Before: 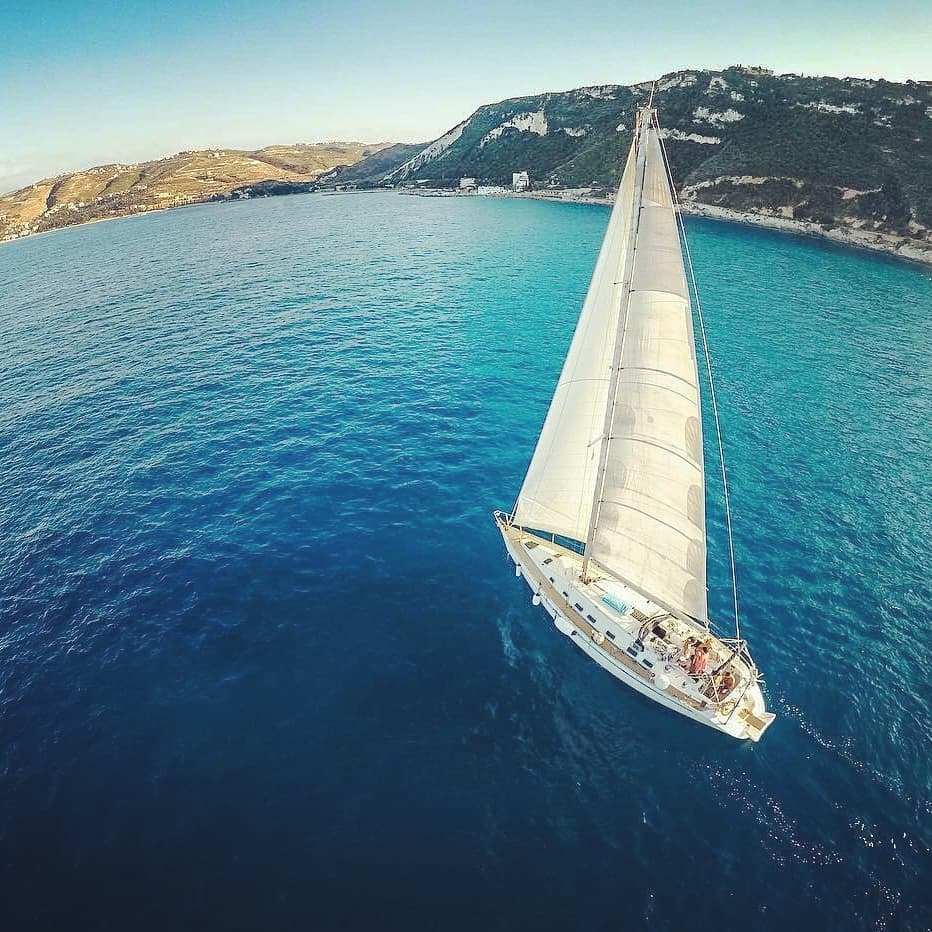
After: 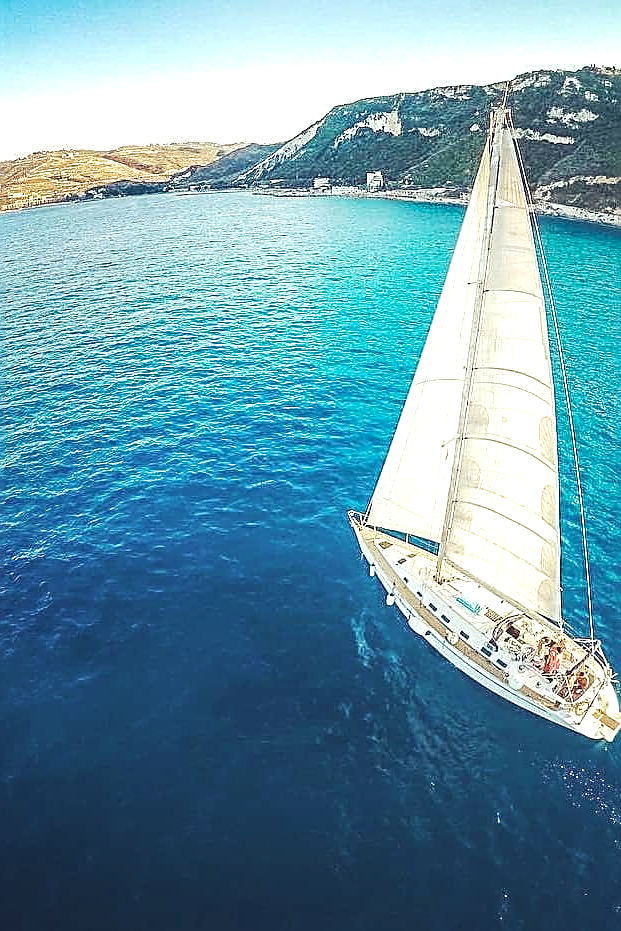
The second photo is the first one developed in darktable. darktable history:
exposure: exposure 0.564 EV, compensate highlight preservation false
velvia: on, module defaults
local contrast: on, module defaults
sharpen: amount 0.75
crop and rotate: left 15.754%, right 17.579%
